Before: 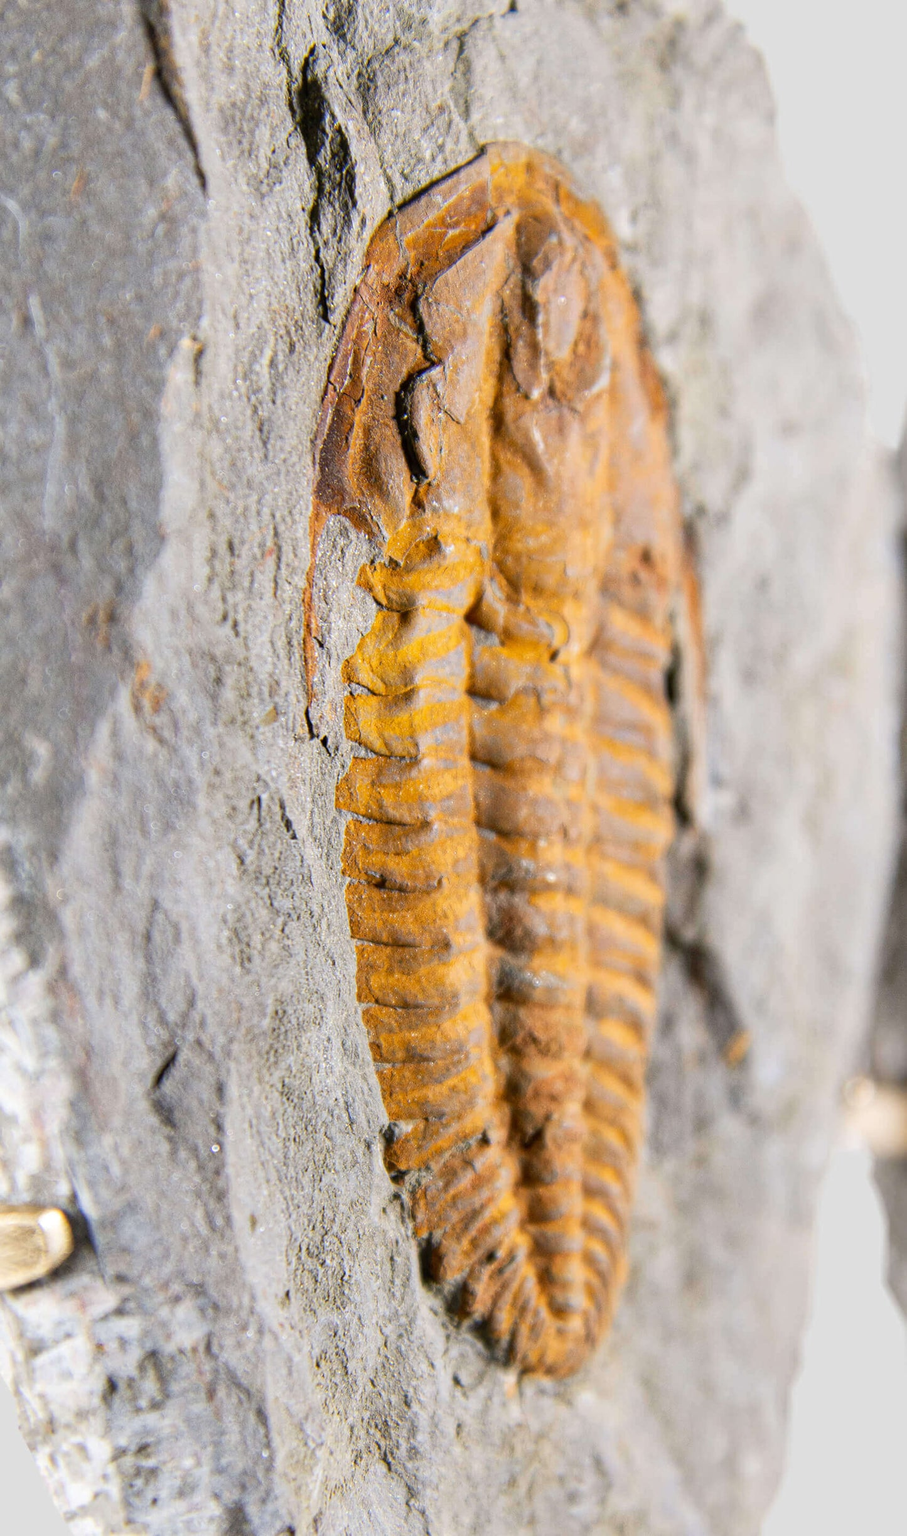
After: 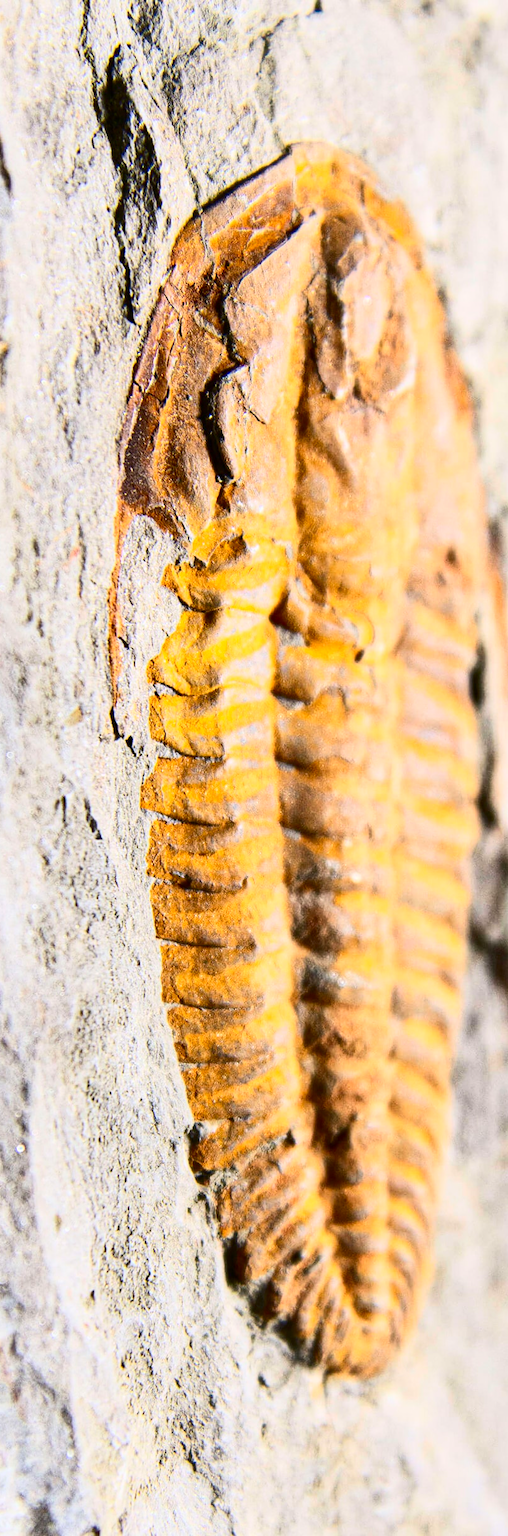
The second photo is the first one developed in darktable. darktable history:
crop: left 21.532%, right 22.433%
contrast brightness saturation: contrast 0.405, brightness 0.103, saturation 0.209
